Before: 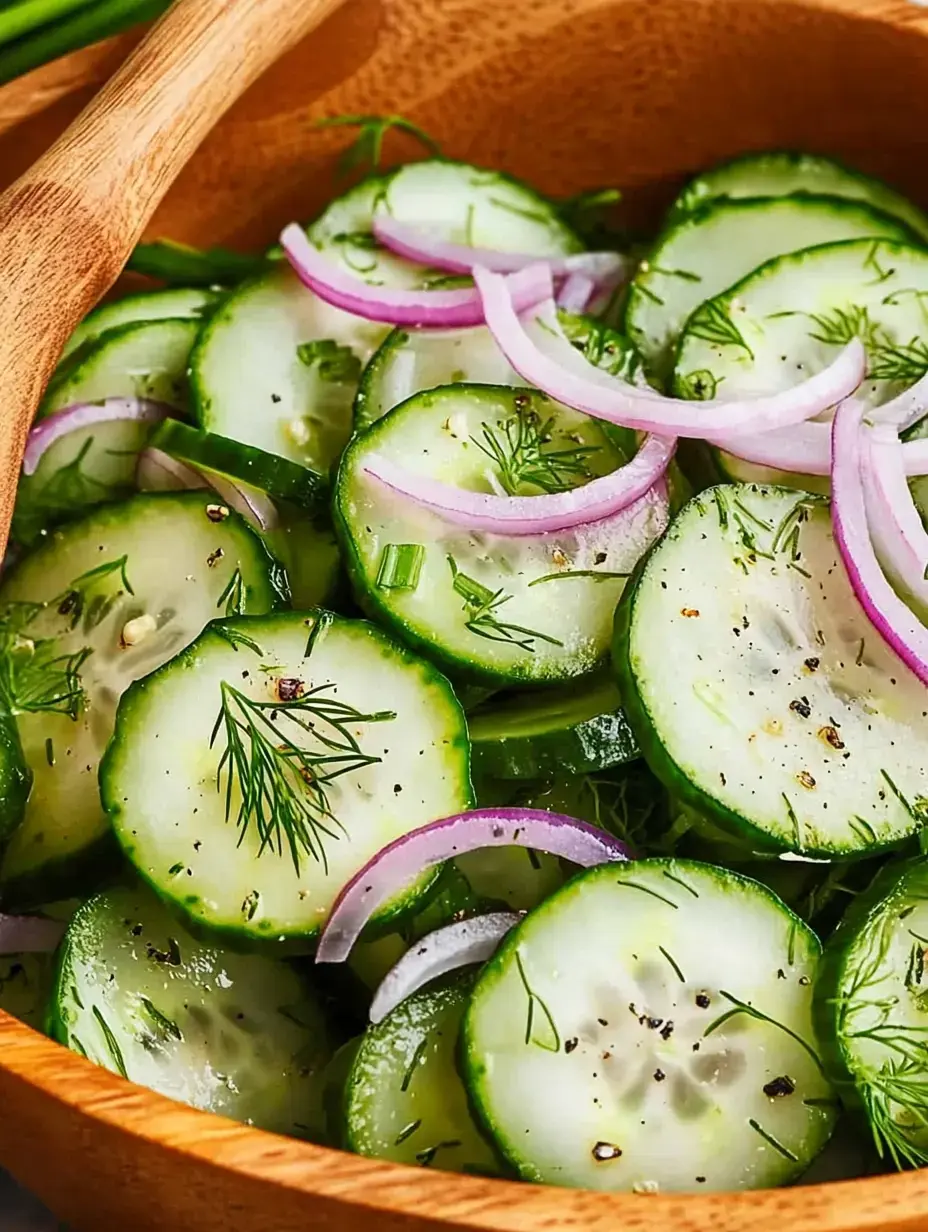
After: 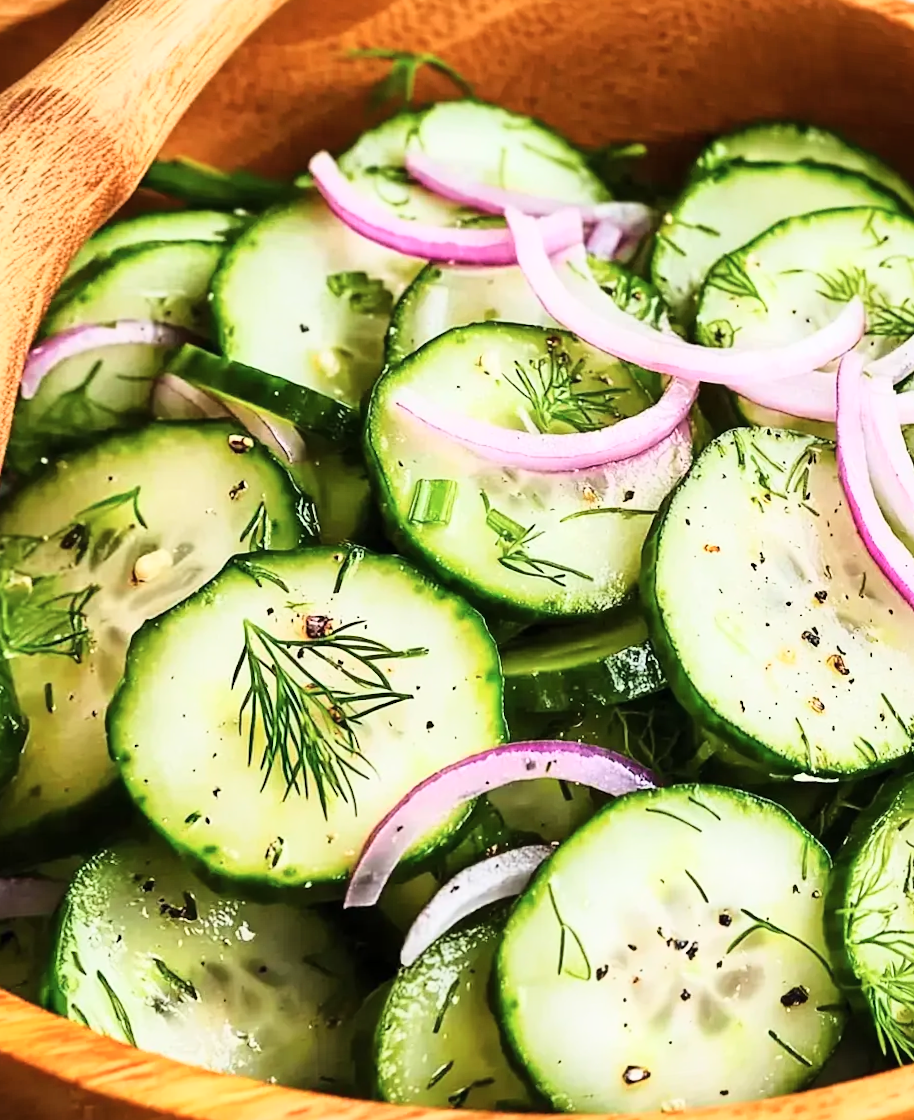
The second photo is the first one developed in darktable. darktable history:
rotate and perspective: rotation -0.013°, lens shift (vertical) -0.027, lens shift (horizontal) 0.178, crop left 0.016, crop right 0.989, crop top 0.082, crop bottom 0.918
base curve: curves: ch0 [(0, 0) (0.028, 0.03) (0.121, 0.232) (0.46, 0.748) (0.859, 0.968) (1, 1)]
contrast brightness saturation: saturation -0.1
